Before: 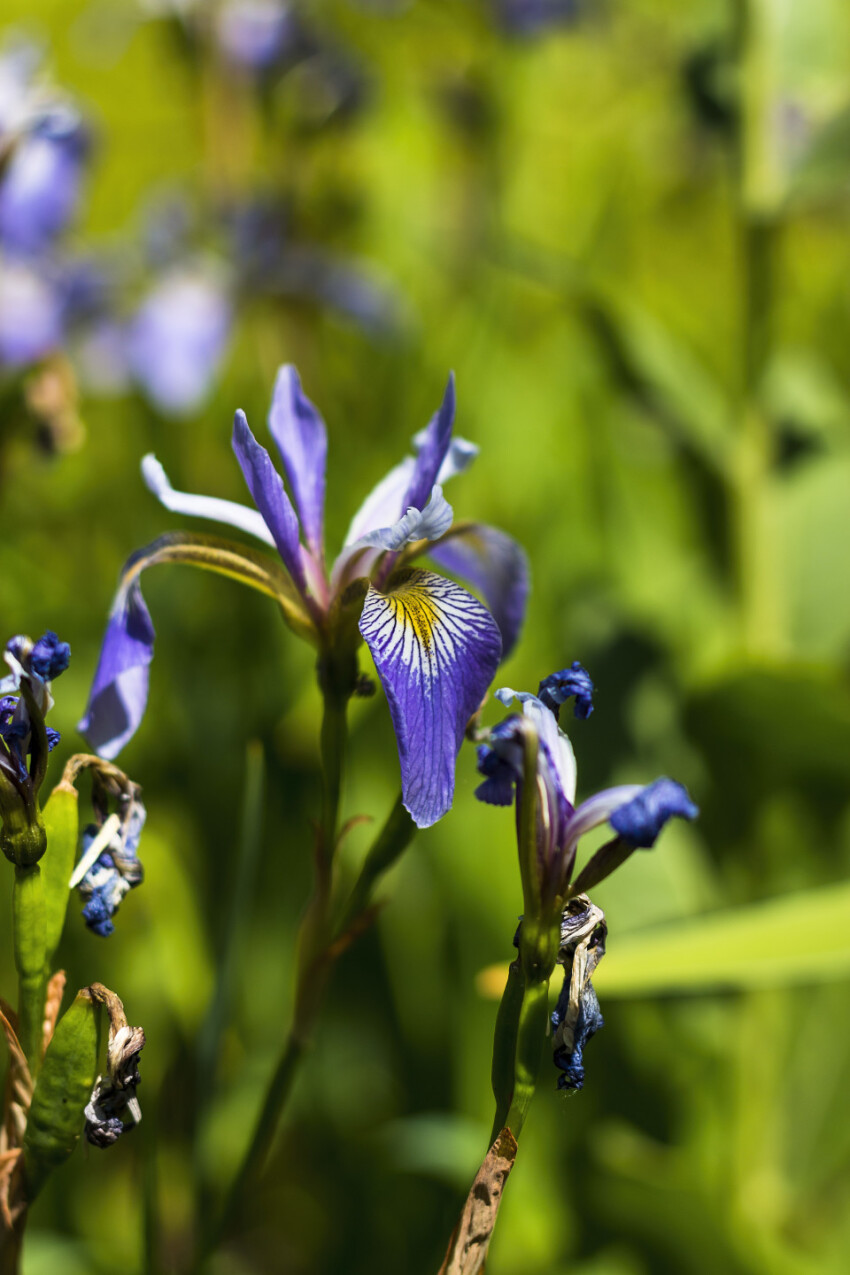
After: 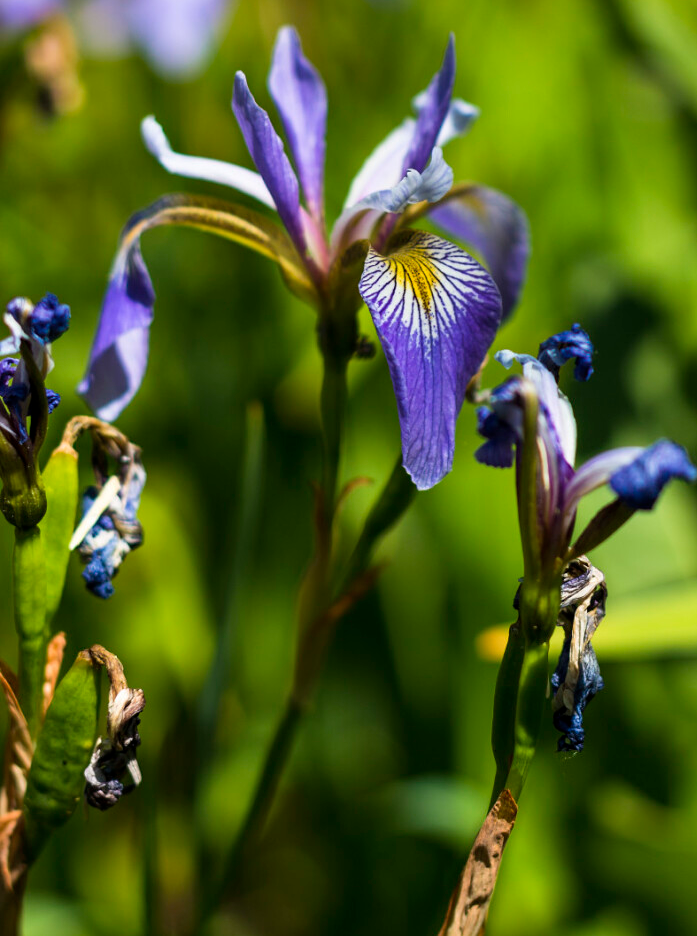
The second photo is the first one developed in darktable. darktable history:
crop: top 26.562%, right 17.98%
